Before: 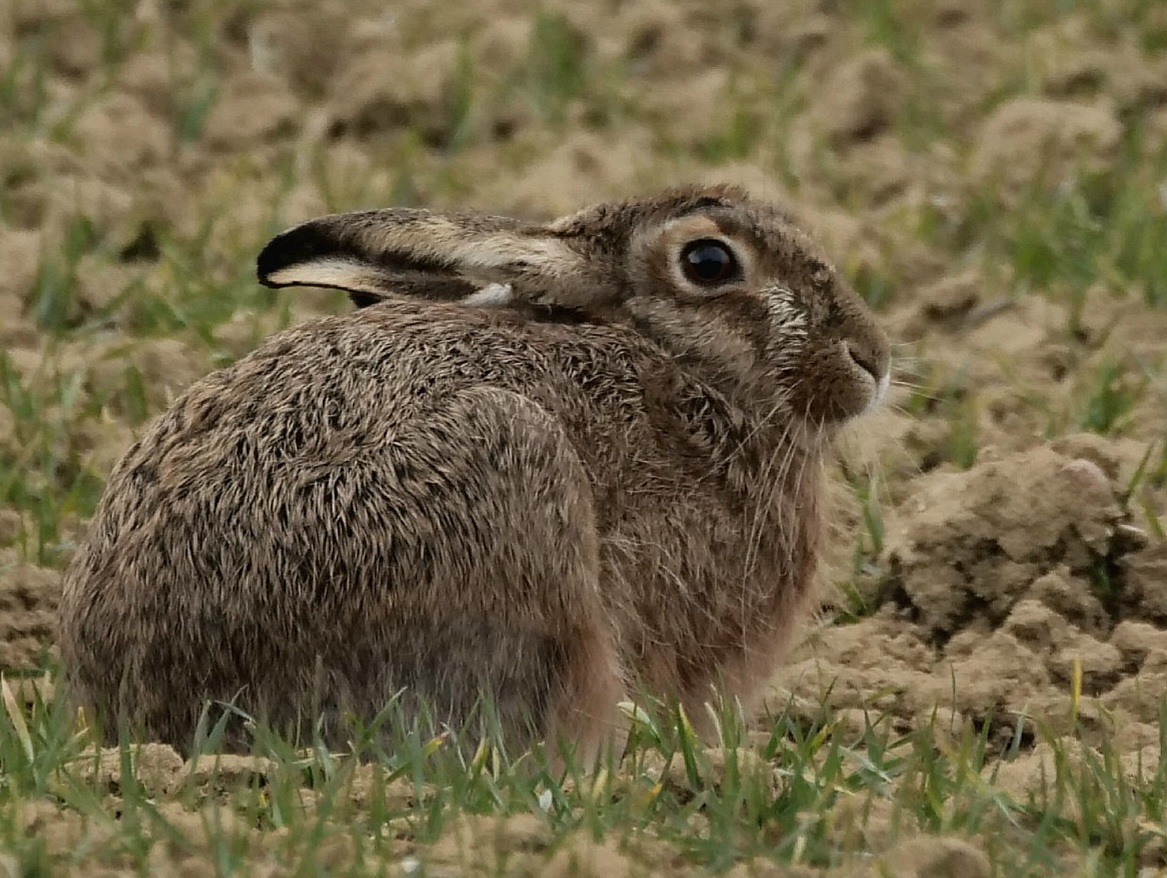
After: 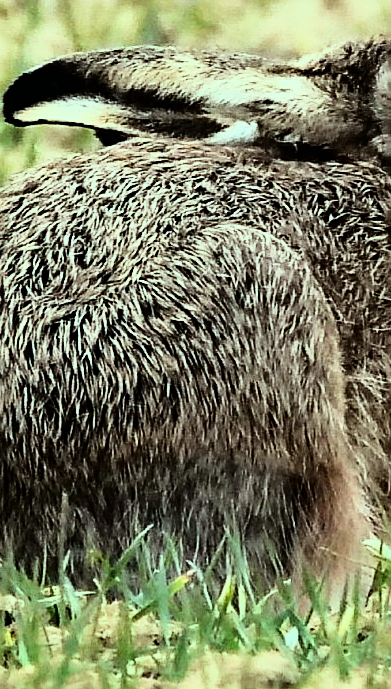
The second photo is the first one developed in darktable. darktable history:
crop and rotate: left 21.77%, top 18.528%, right 44.676%, bottom 2.997%
sharpen: on, module defaults
rgb curve: curves: ch0 [(0, 0) (0.21, 0.15) (0.24, 0.21) (0.5, 0.75) (0.75, 0.96) (0.89, 0.99) (1, 1)]; ch1 [(0, 0.02) (0.21, 0.13) (0.25, 0.2) (0.5, 0.67) (0.75, 0.9) (0.89, 0.97) (1, 1)]; ch2 [(0, 0.02) (0.21, 0.13) (0.25, 0.2) (0.5, 0.67) (0.75, 0.9) (0.89, 0.97) (1, 1)], compensate middle gray true
color balance: mode lift, gamma, gain (sRGB), lift [0.997, 0.979, 1.021, 1.011], gamma [1, 1.084, 0.916, 0.998], gain [1, 0.87, 1.13, 1.101], contrast 4.55%, contrast fulcrum 38.24%, output saturation 104.09%
